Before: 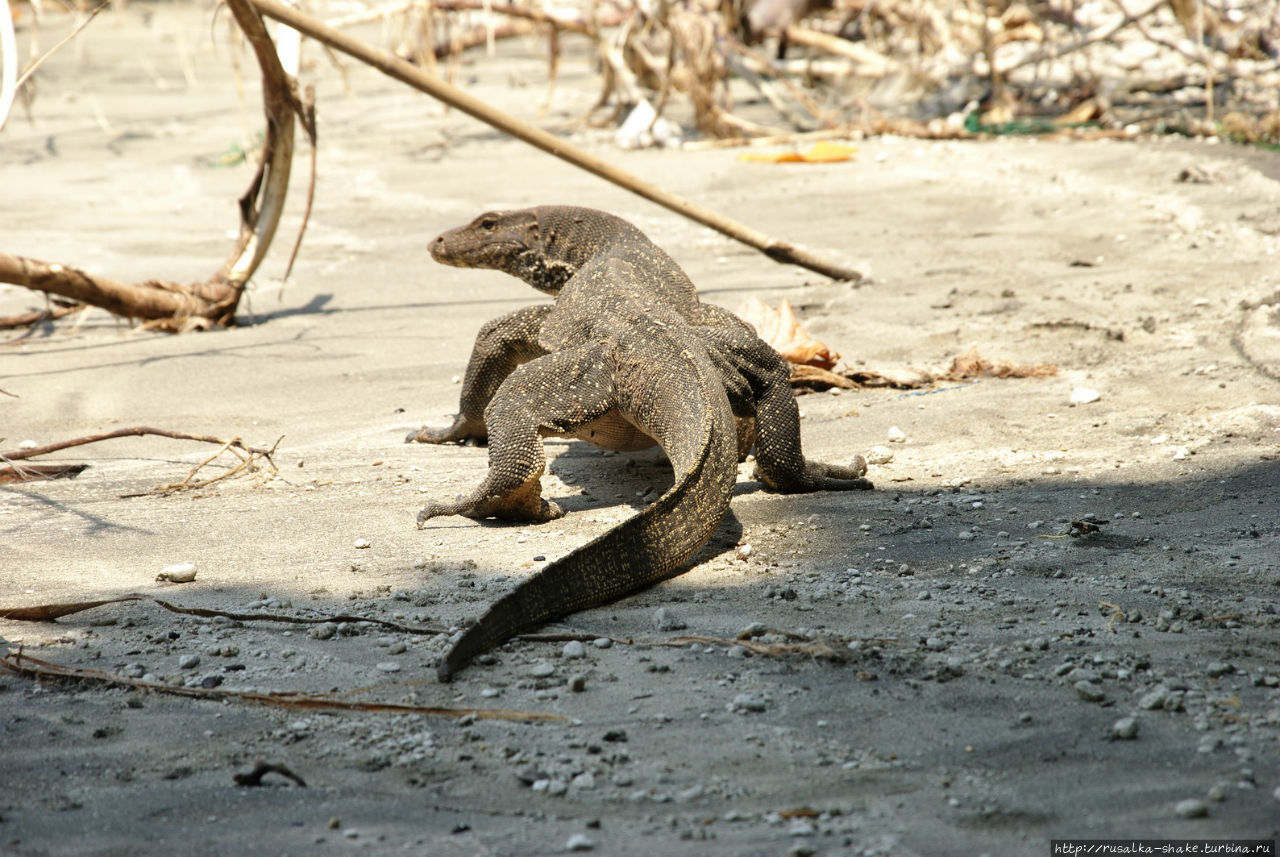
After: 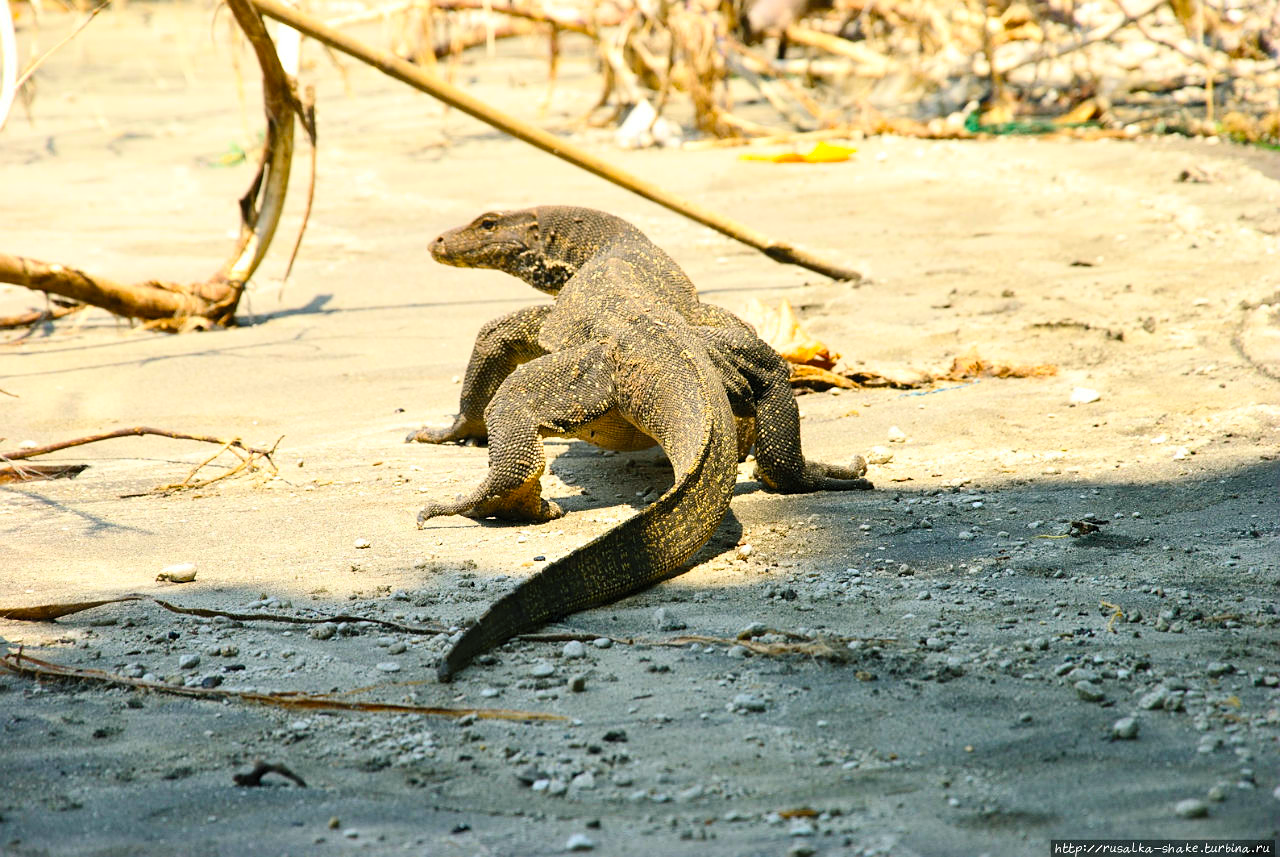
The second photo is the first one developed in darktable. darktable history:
sharpen: radius 1.311, amount 0.295, threshold 0.177
color balance rgb: shadows lift › chroma 2.045%, shadows lift › hue 185.68°, linear chroma grading › global chroma 15.485%, perceptual saturation grading › global saturation 29.965%, global vibrance 11.861%
contrast brightness saturation: contrast 0.196, brightness 0.15, saturation 0.143
